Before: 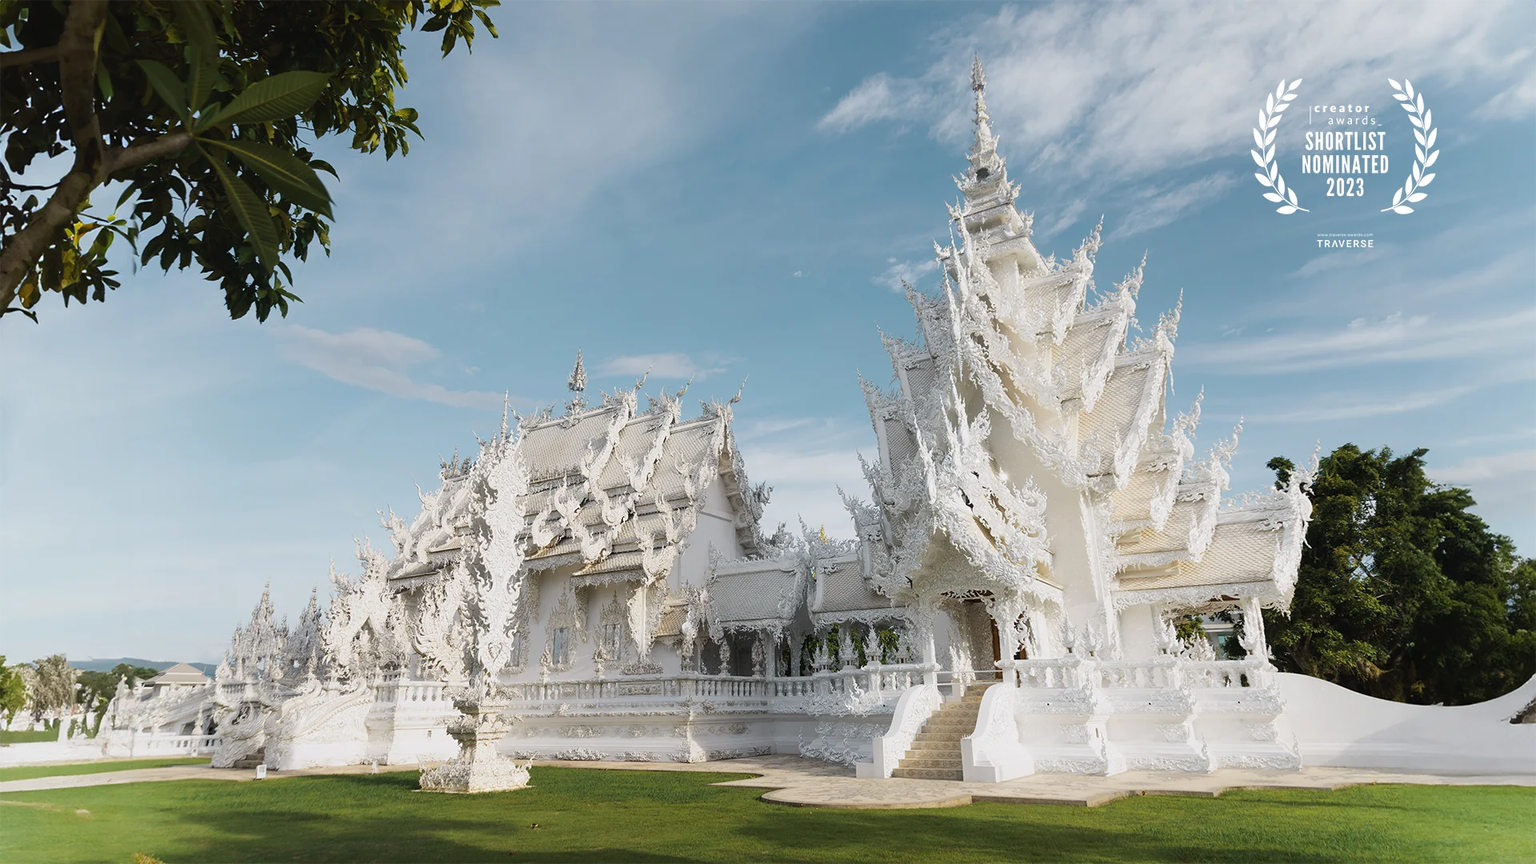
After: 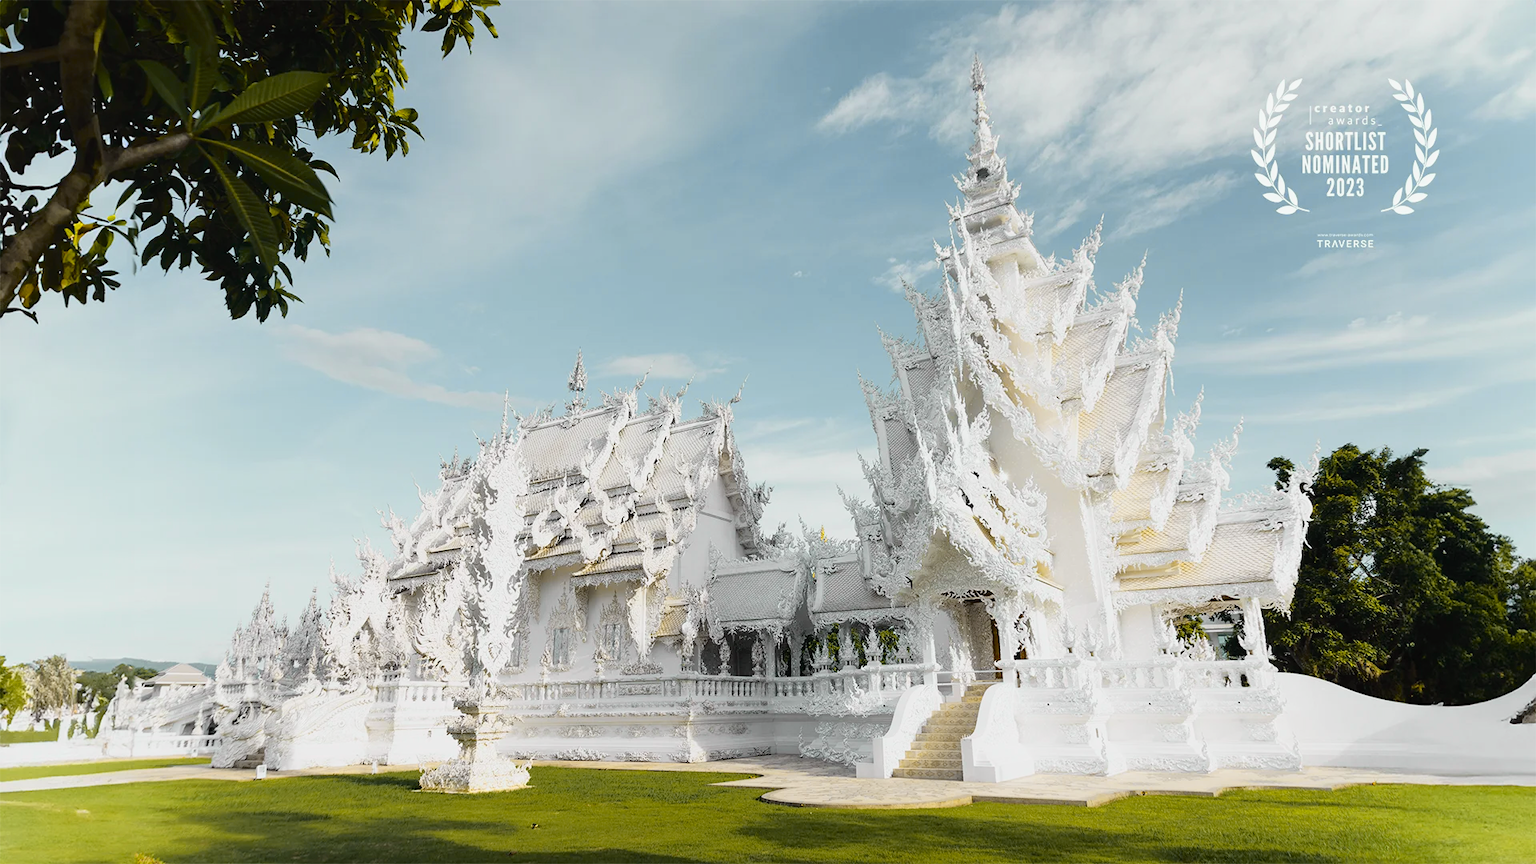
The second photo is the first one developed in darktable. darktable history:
tone curve: curves: ch0 [(0, 0) (0.168, 0.142) (0.359, 0.44) (0.469, 0.544) (0.634, 0.722) (0.858, 0.903) (1, 0.968)]; ch1 [(0, 0) (0.437, 0.453) (0.472, 0.47) (0.502, 0.502) (0.54, 0.534) (0.57, 0.592) (0.618, 0.66) (0.699, 0.749) (0.859, 0.919) (1, 1)]; ch2 [(0, 0) (0.33, 0.301) (0.421, 0.443) (0.476, 0.498) (0.505, 0.503) (0.547, 0.557) (0.586, 0.634) (0.608, 0.676) (1, 1)], color space Lab, independent channels, preserve colors none
white balance: red 0.986, blue 1.01
